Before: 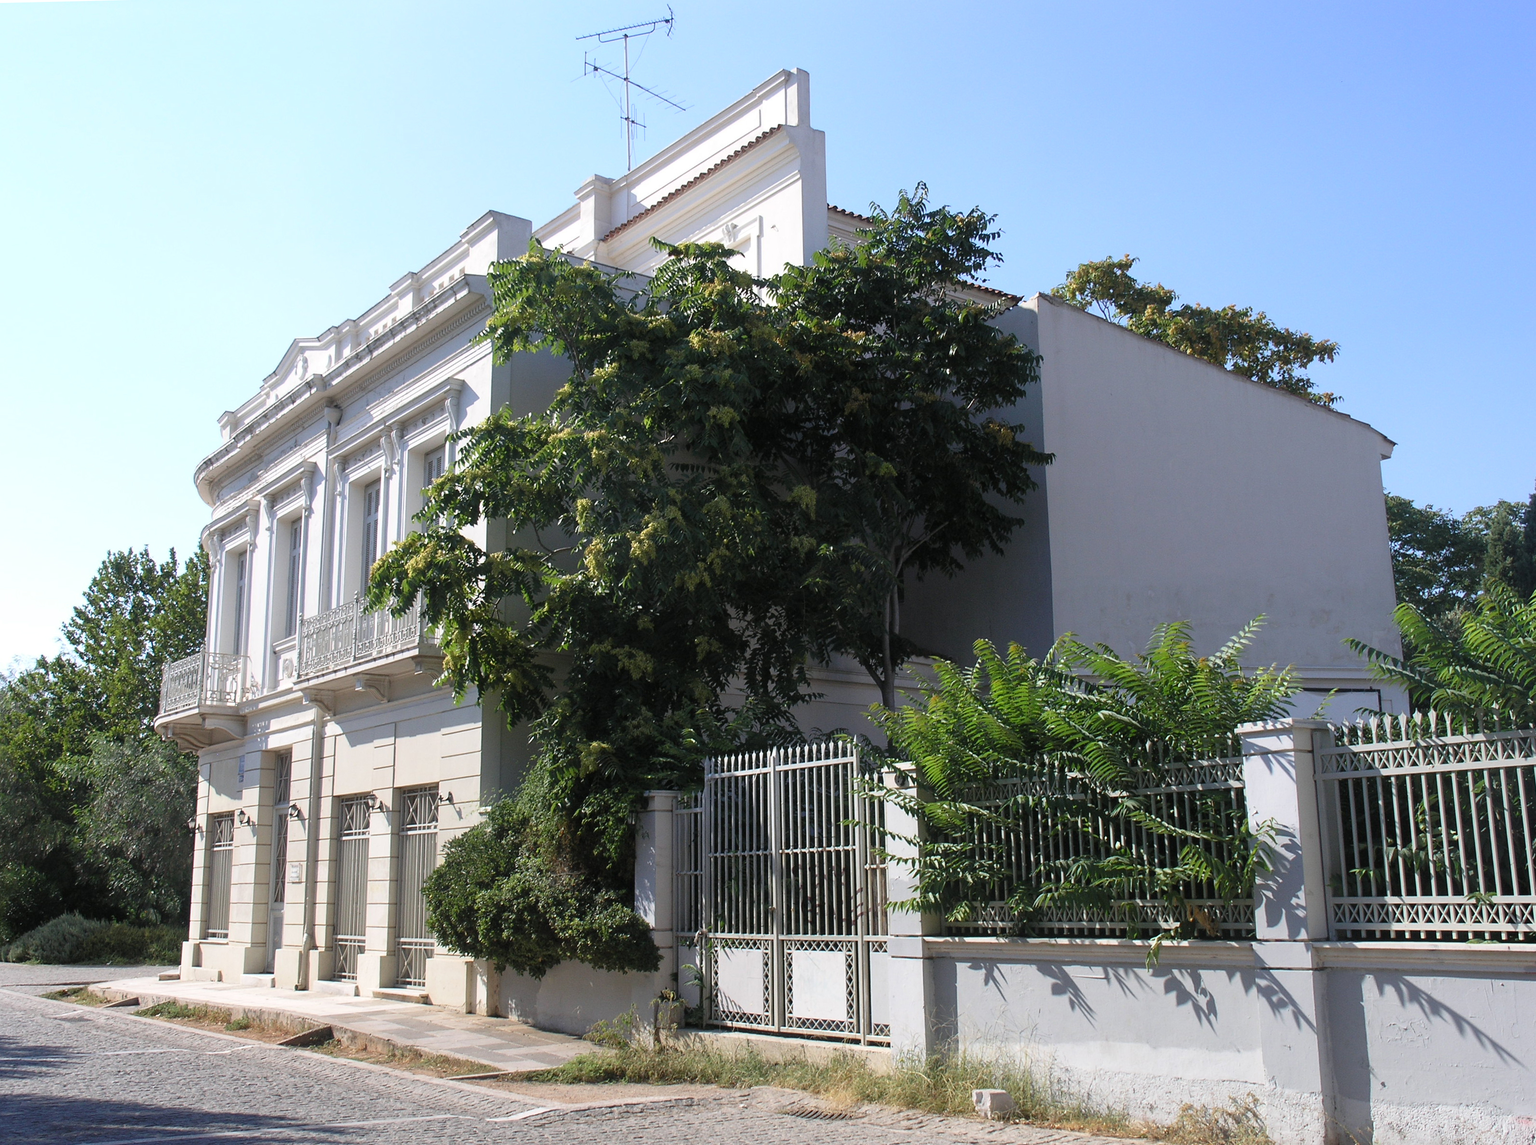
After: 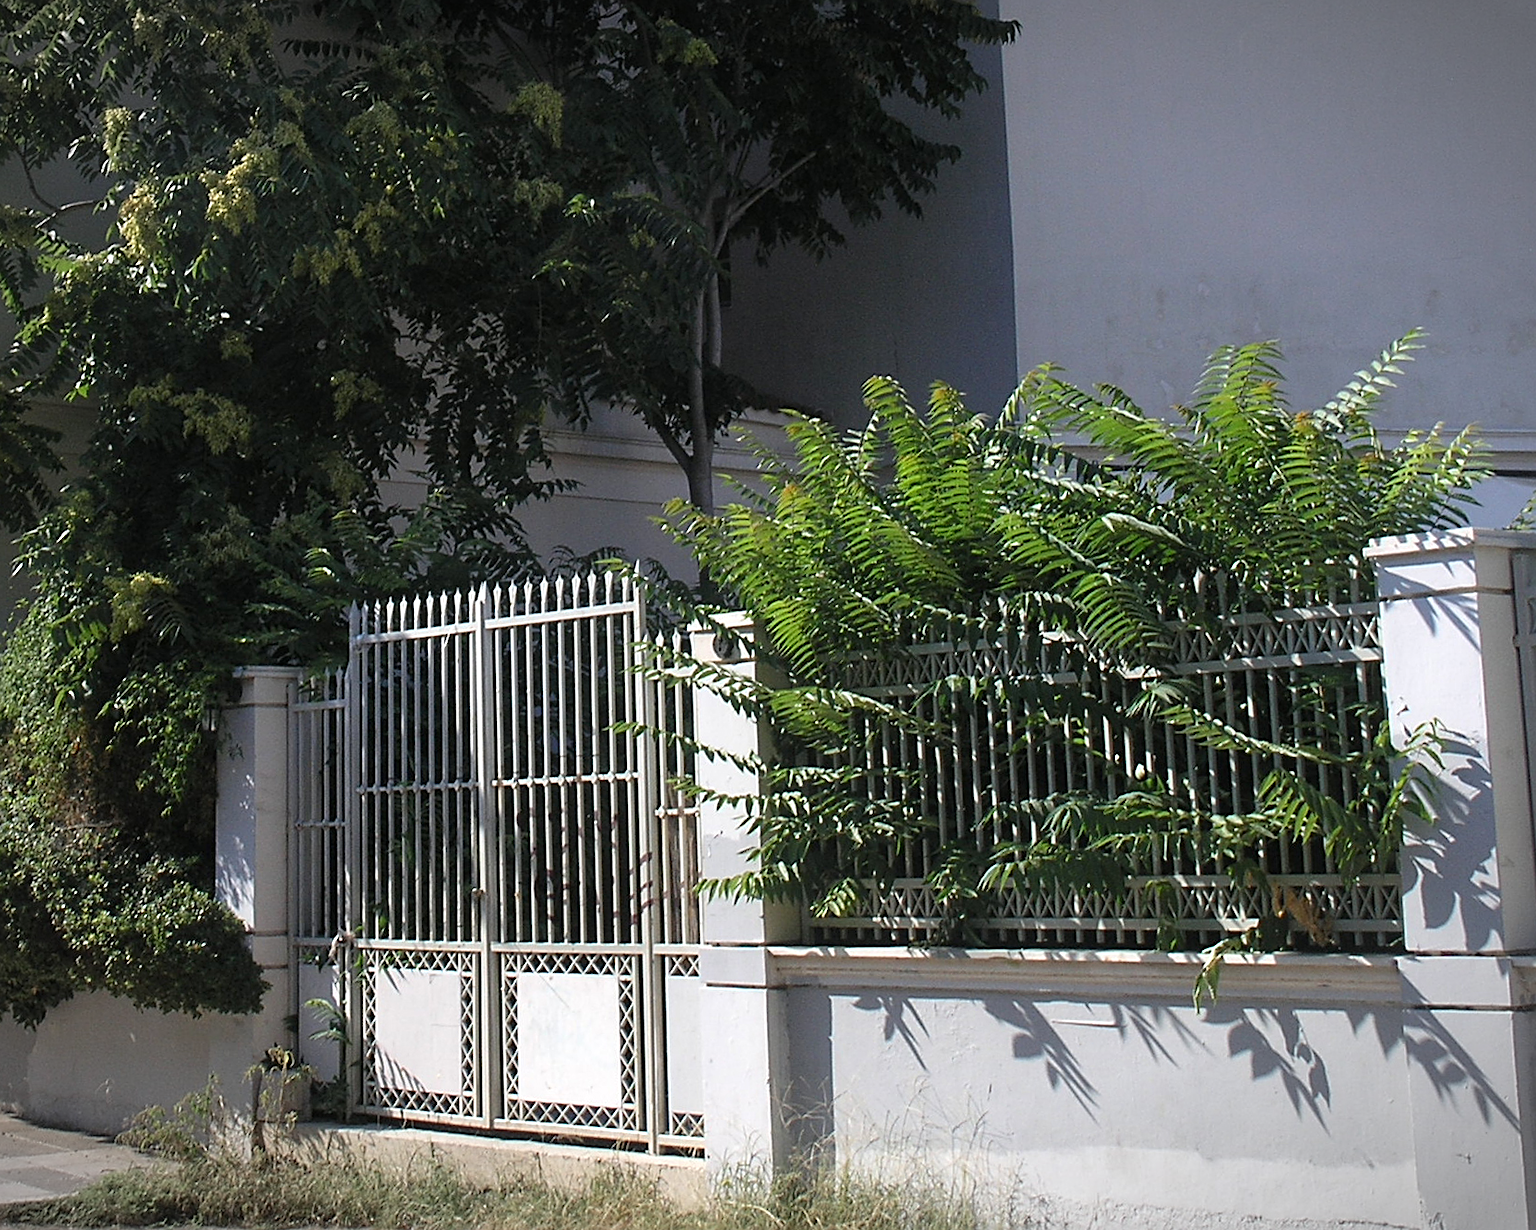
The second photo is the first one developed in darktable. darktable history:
exposure: exposure 0.203 EV, compensate highlight preservation false
sharpen: on, module defaults
crop: left 34.005%, top 38.642%, right 13.726%, bottom 5.186%
tone equalizer: edges refinement/feathering 500, mask exposure compensation -1.57 EV, preserve details no
vignetting: fall-off start 99.34%, width/height ratio 1.323
